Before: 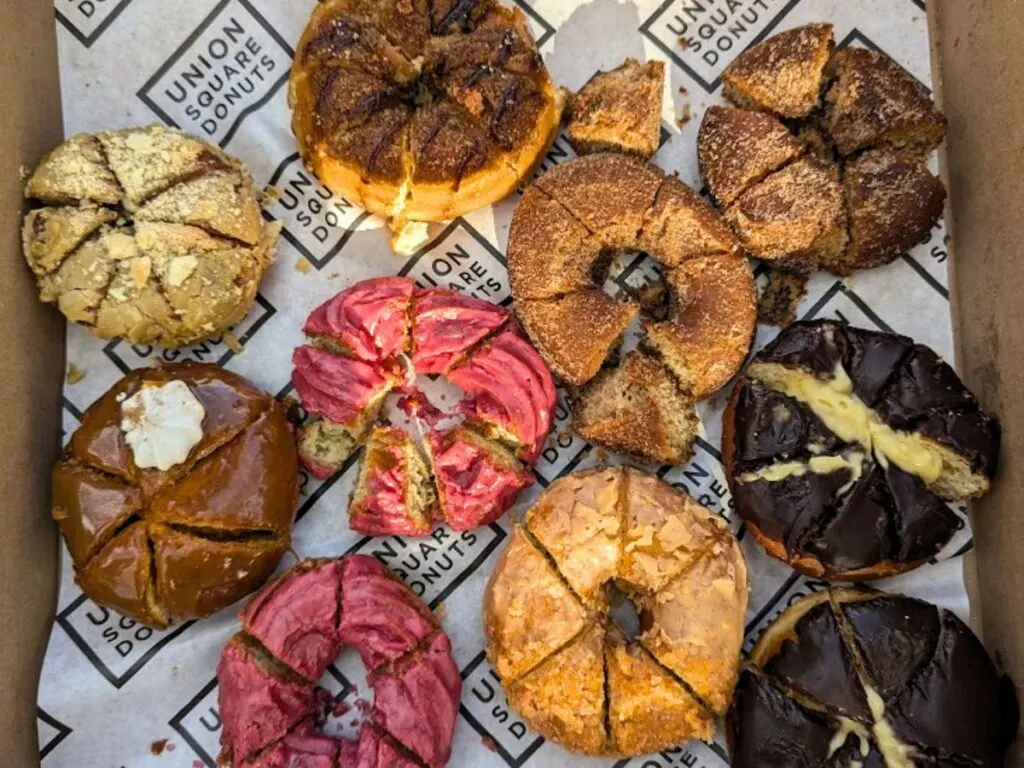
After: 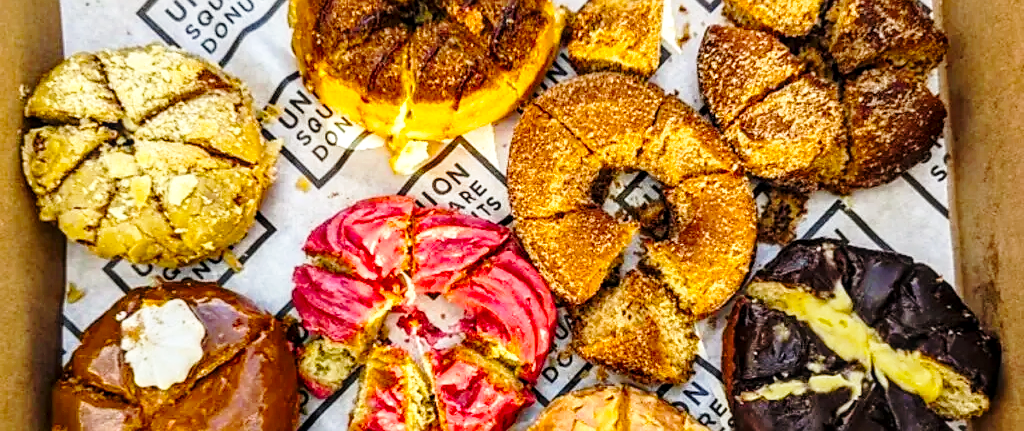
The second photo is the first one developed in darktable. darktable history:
local contrast: detail 130%
sharpen: radius 1.864, amount 0.398, threshold 1.271
base curve: curves: ch0 [(0, 0) (0.028, 0.03) (0.121, 0.232) (0.46, 0.748) (0.859, 0.968) (1, 1)], preserve colors none
color balance rgb: perceptual saturation grading › global saturation 34.05%, global vibrance 5.56%
crop and rotate: top 10.605%, bottom 33.274%
